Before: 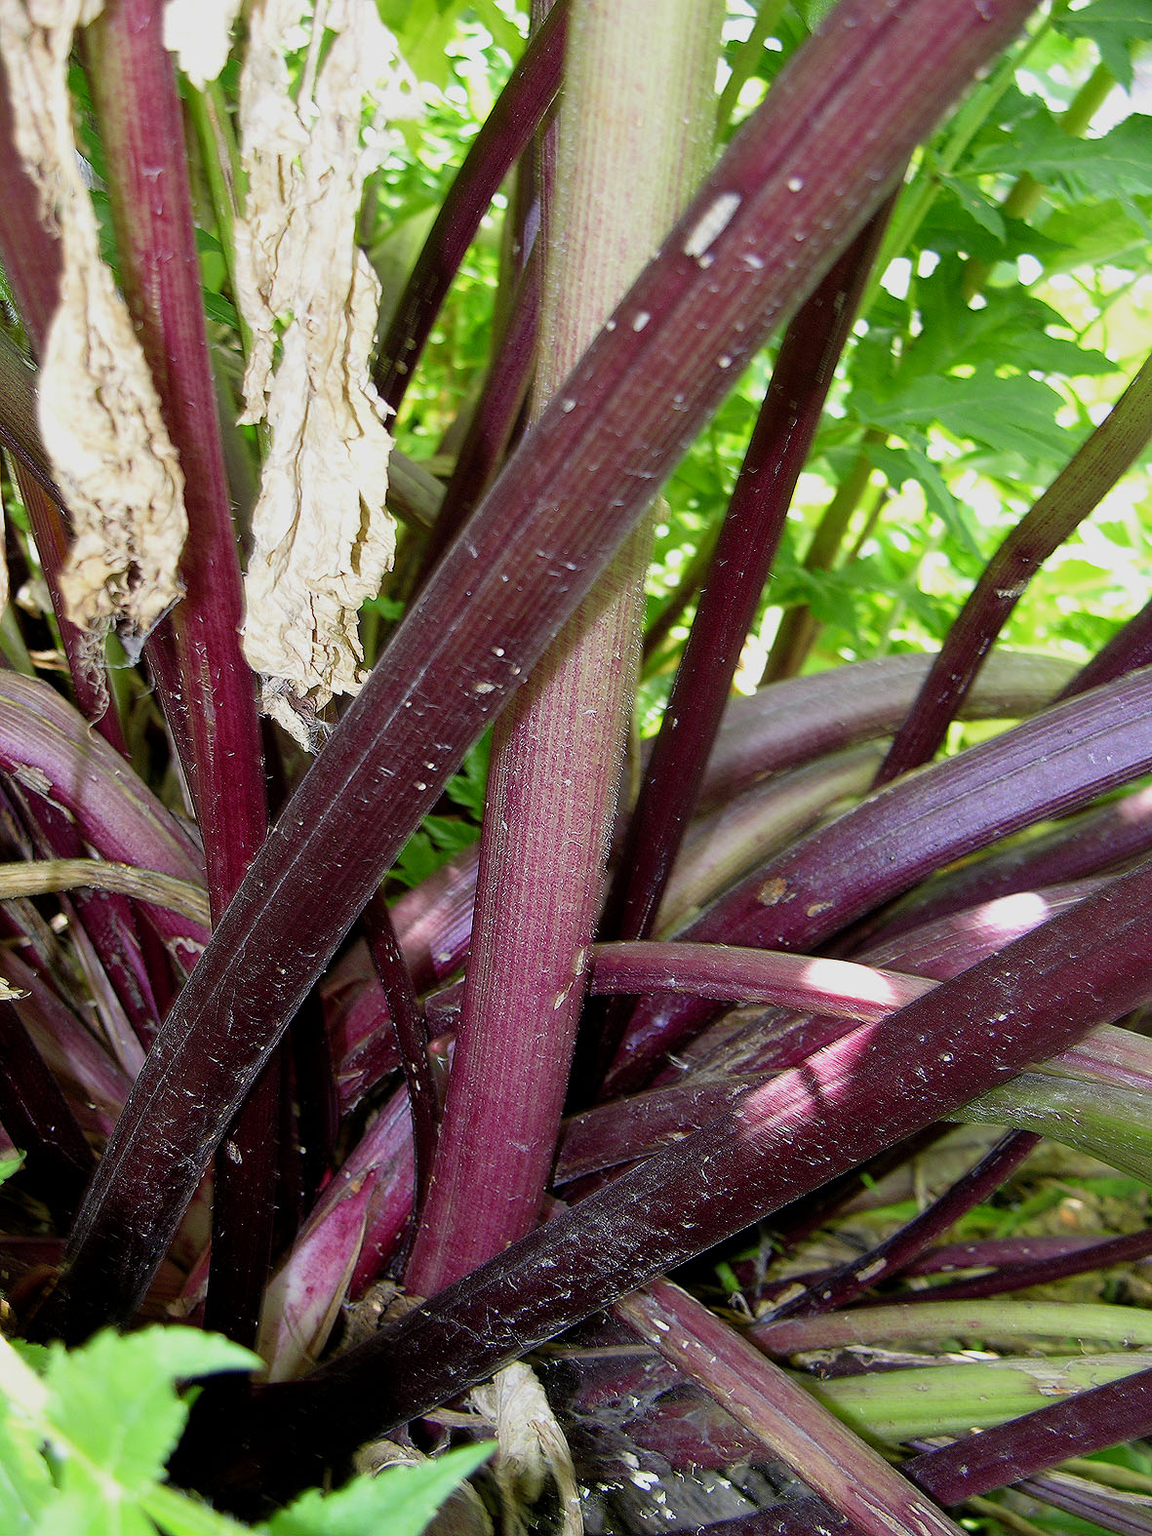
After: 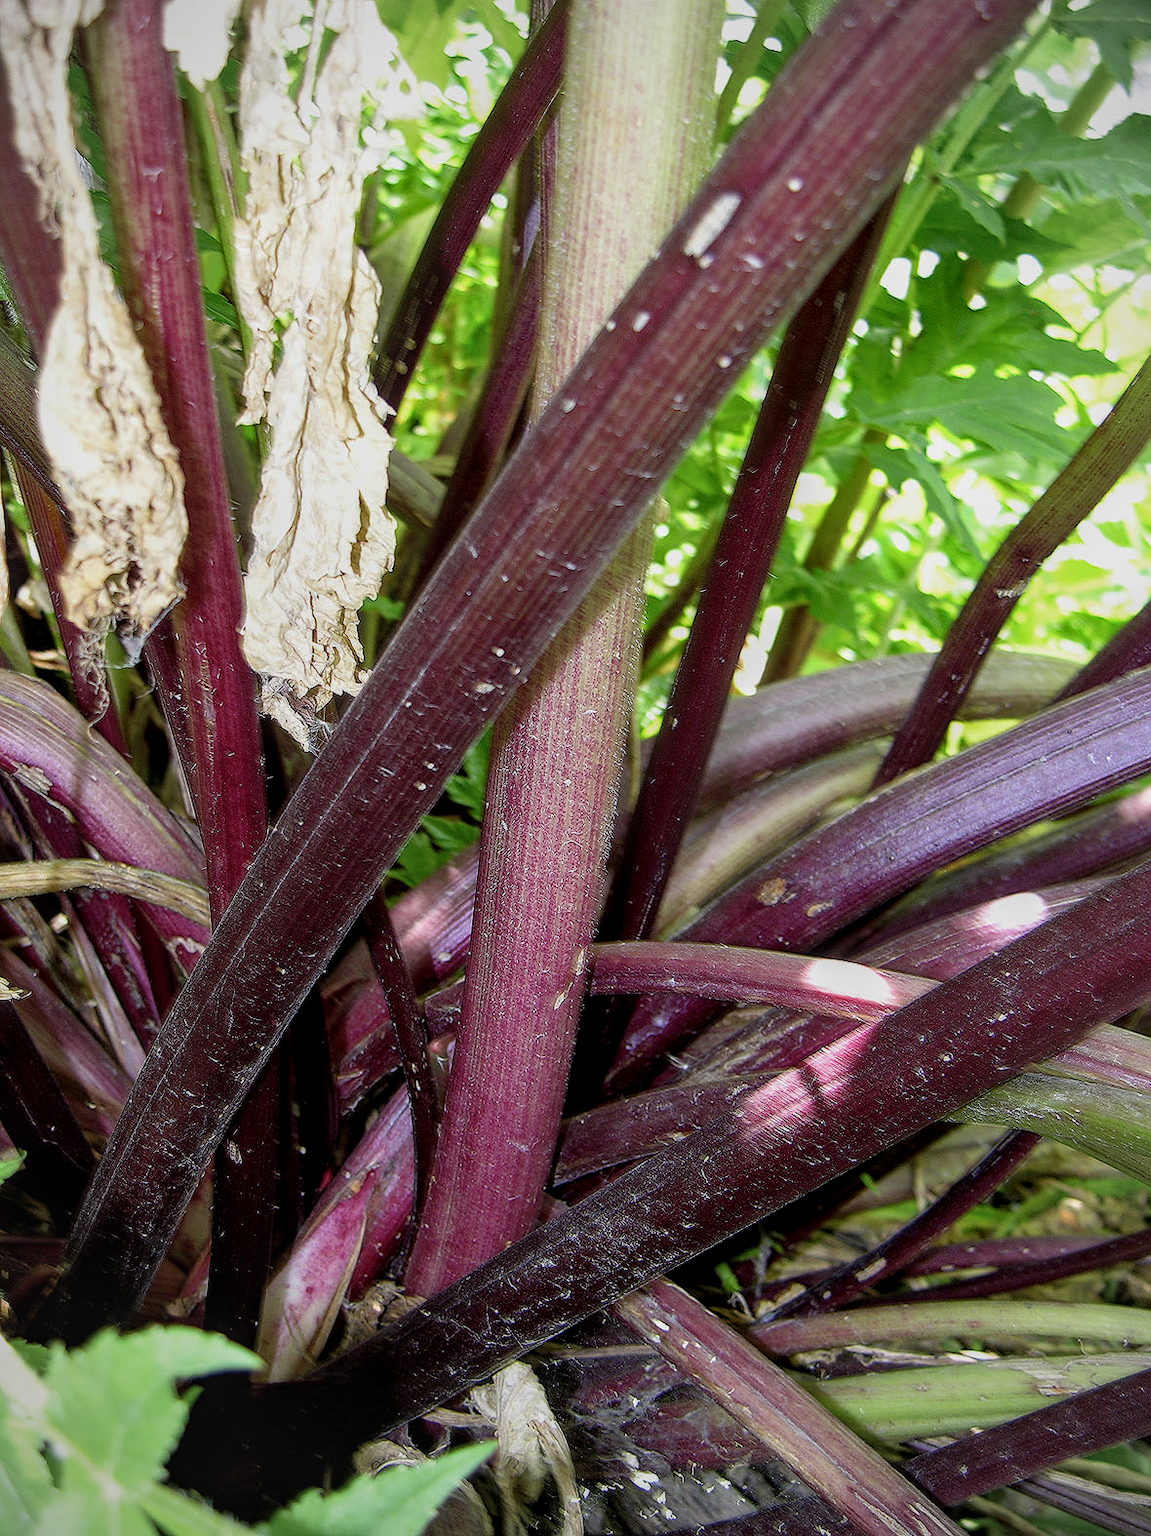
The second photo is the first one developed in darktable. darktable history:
vignetting: fall-off radius 60.92%
contrast brightness saturation: saturation -0.04
local contrast: on, module defaults
